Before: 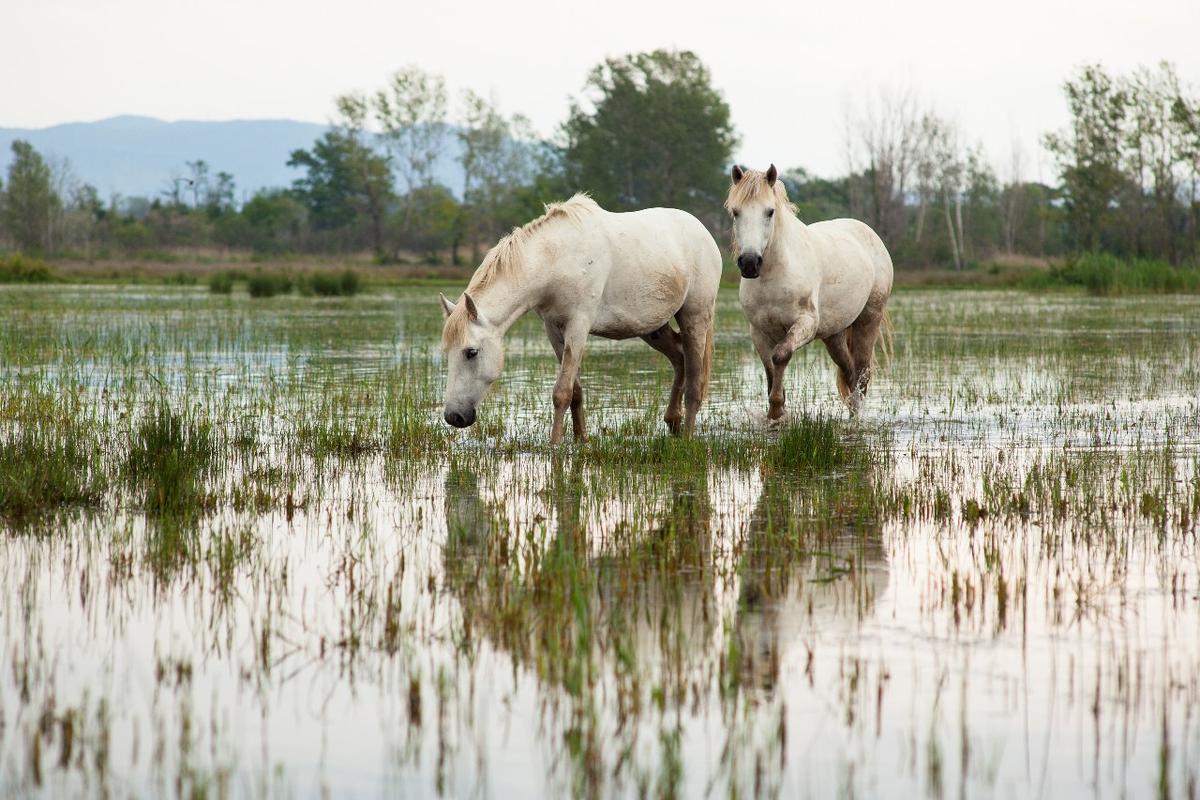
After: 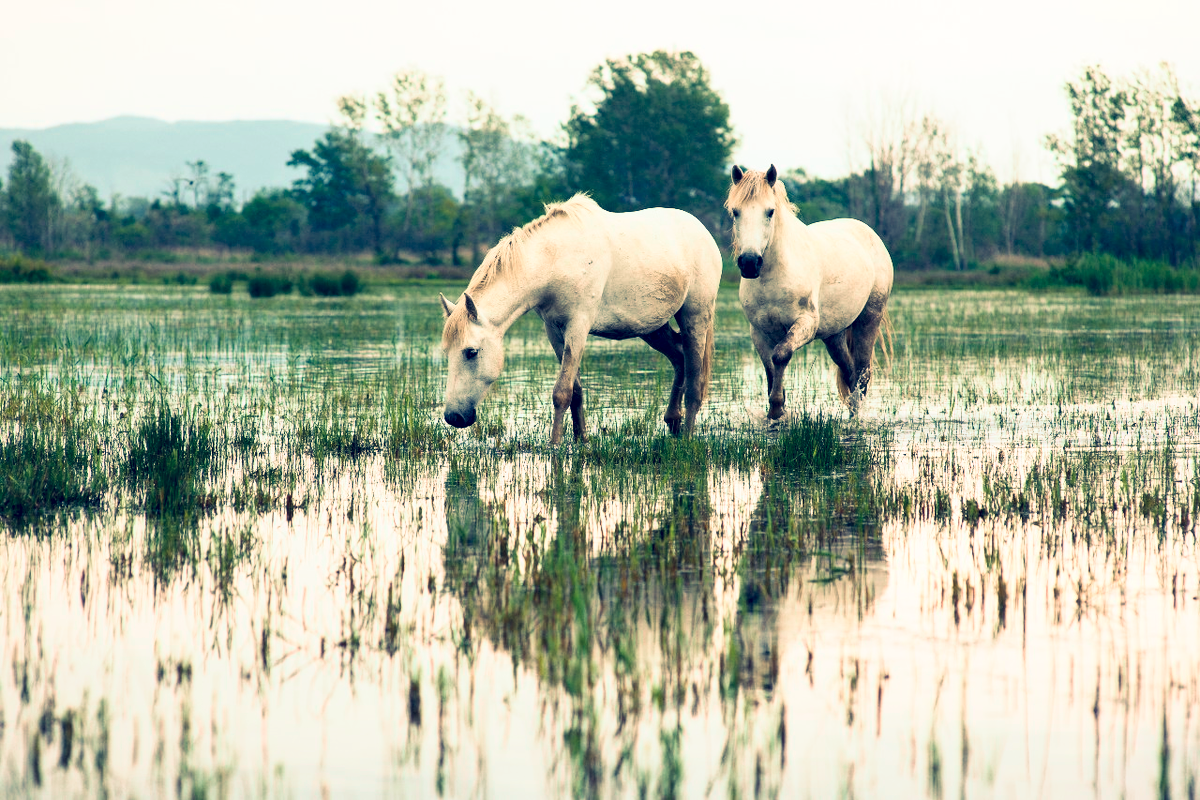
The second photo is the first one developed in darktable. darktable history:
tone curve: preserve colors none
color look up table: target L [92.2, 82.98, 67.16, 46.47, 200, 100, 95.94, 89.07, 79.45, 77.46, 68.4, 59.35, 60.78, 53.22, 35.38, 63.11, 61.46, 41.53, 35.47, 26, 80.01, 80.15, 58.43, 52.65, 0 ×25], target a [3.197, -20.85, -50.73, -25.6, 0, 0, -0.099, -1.524, 19.01, 27.96, 44.07, -8.236, 67.13, 70.91, 15.09, 1.154, 66.2, 1.974, -6.857, 21.77, -40.56, 0.522, -31.04, -16.85, 0 ×25], target b [10.9, 54.68, 28.69, 11.75, 0, 0, 6.493, 59.65, 67.4, 26.28, 58.09, 1.689, 18.36, 26.64, -2.379, -13.12, -1.867, -45.51, -15.1, -38.18, 9.657, 13.51, -17.46, -20.48, 0 ×25], num patches 24
